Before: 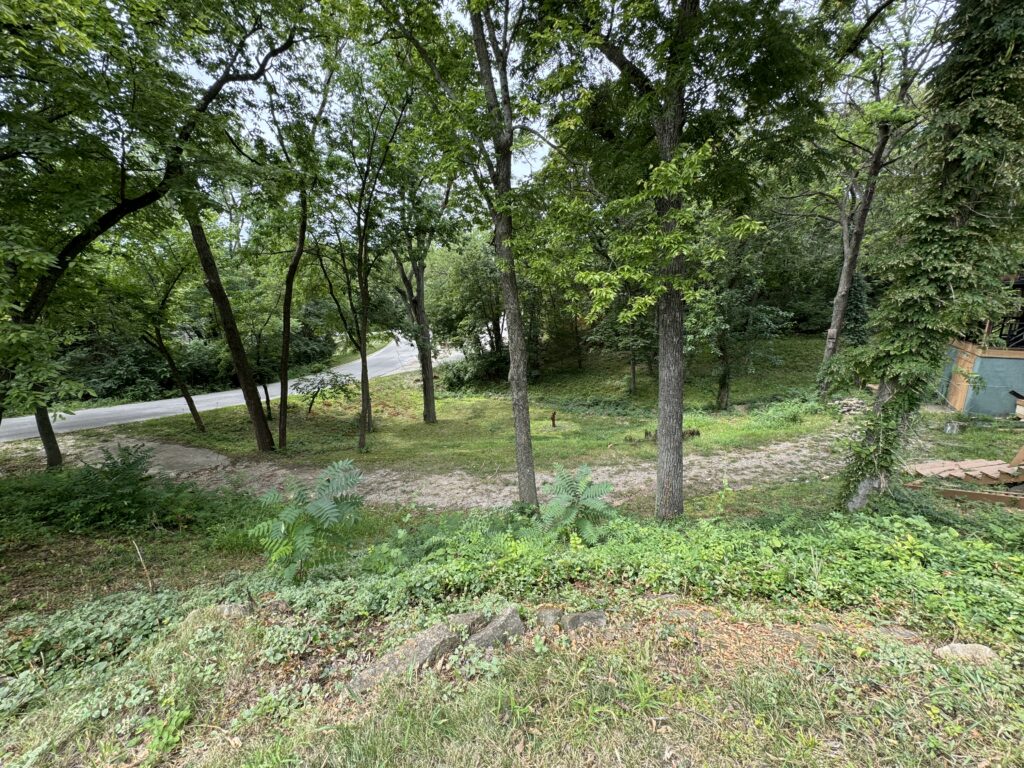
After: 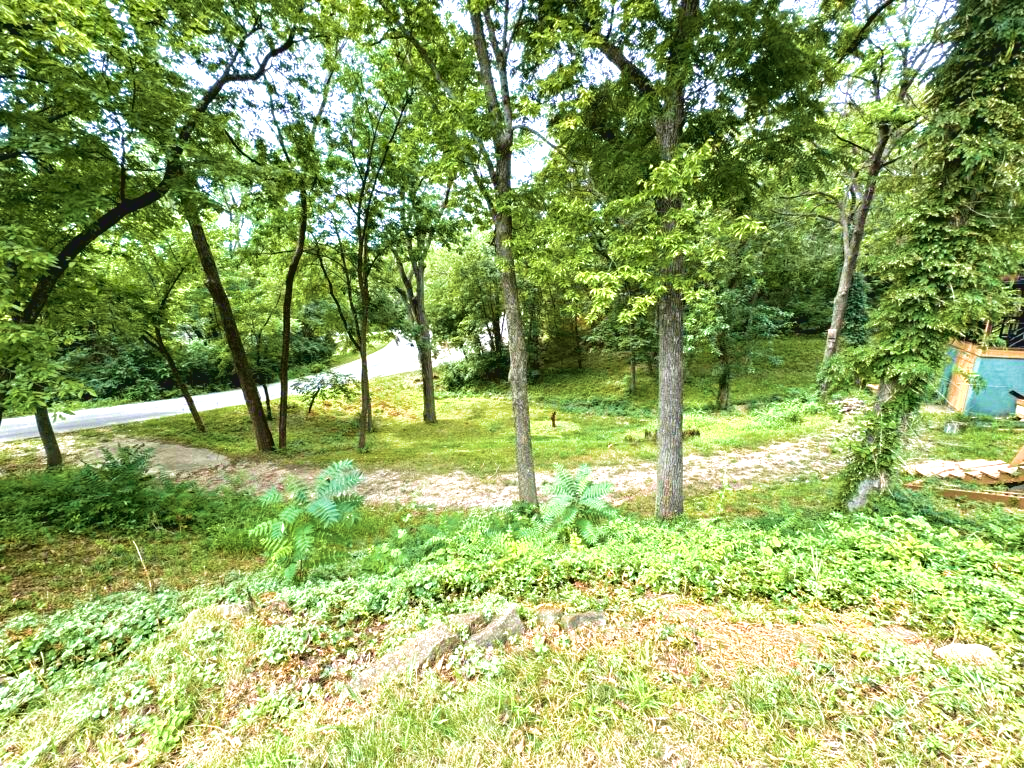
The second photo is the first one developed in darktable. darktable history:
exposure: black level correction 0, exposure 1.1 EV, compensate exposure bias true, compensate highlight preservation false
contrast brightness saturation: contrast -0.1, brightness 0.05, saturation 0.08
velvia: strength 75%
contrast equalizer: y [[0.531, 0.548, 0.559, 0.557, 0.544, 0.527], [0.5 ×6], [0.5 ×6], [0 ×6], [0 ×6]]
